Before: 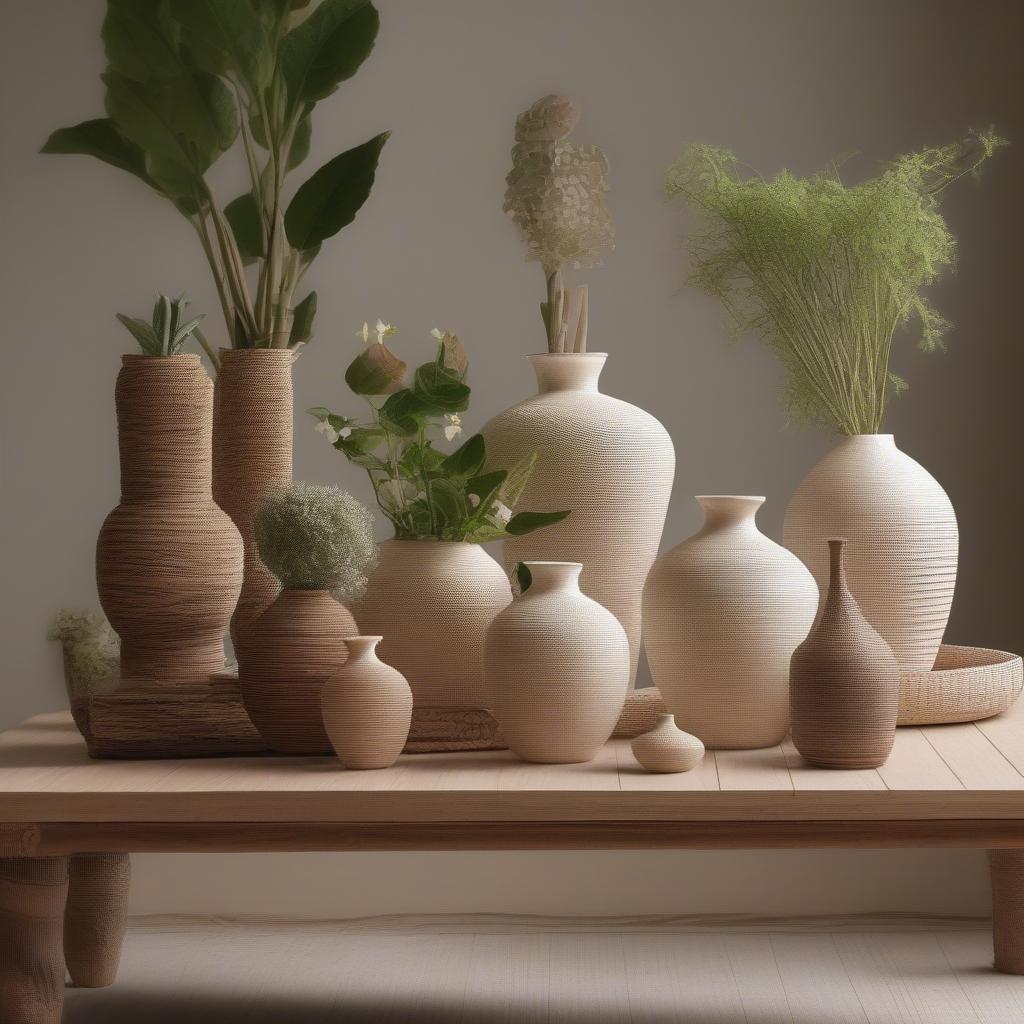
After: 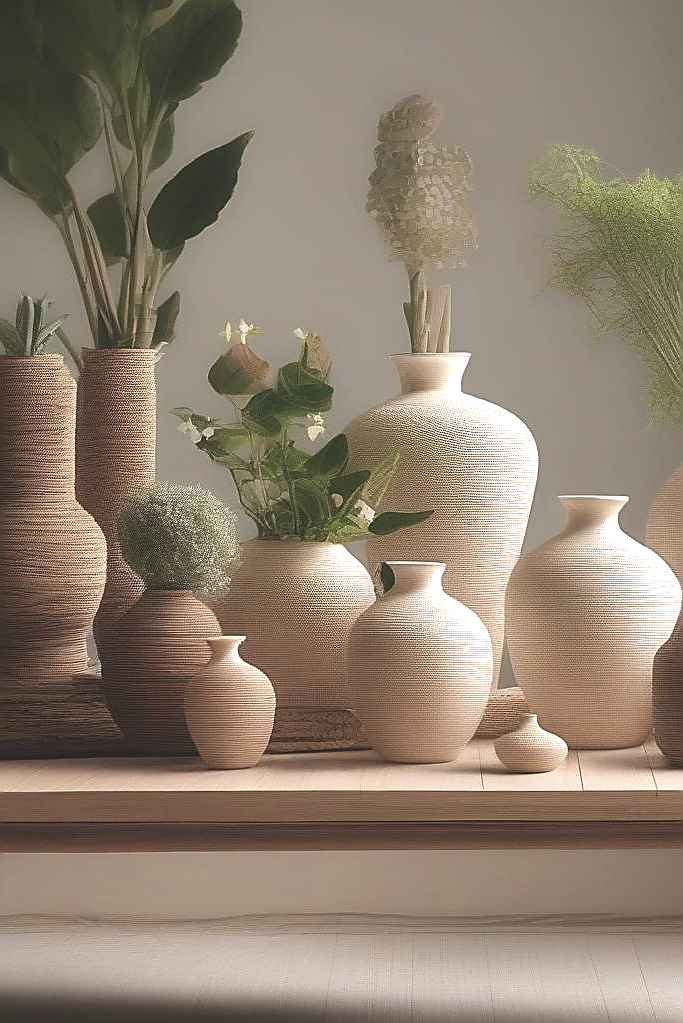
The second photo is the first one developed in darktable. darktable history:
sharpen: radius 1.364, amount 1.266, threshold 0.751
crop and rotate: left 13.399%, right 19.882%
exposure: black level correction -0.021, exposure -0.03 EV, compensate highlight preservation false
tone equalizer: -8 EV -0.74 EV, -7 EV -0.721 EV, -6 EV -0.6 EV, -5 EV -0.362 EV, -3 EV 0.398 EV, -2 EV 0.6 EV, -1 EV 0.676 EV, +0 EV 0.778 EV, mask exposure compensation -0.504 EV
